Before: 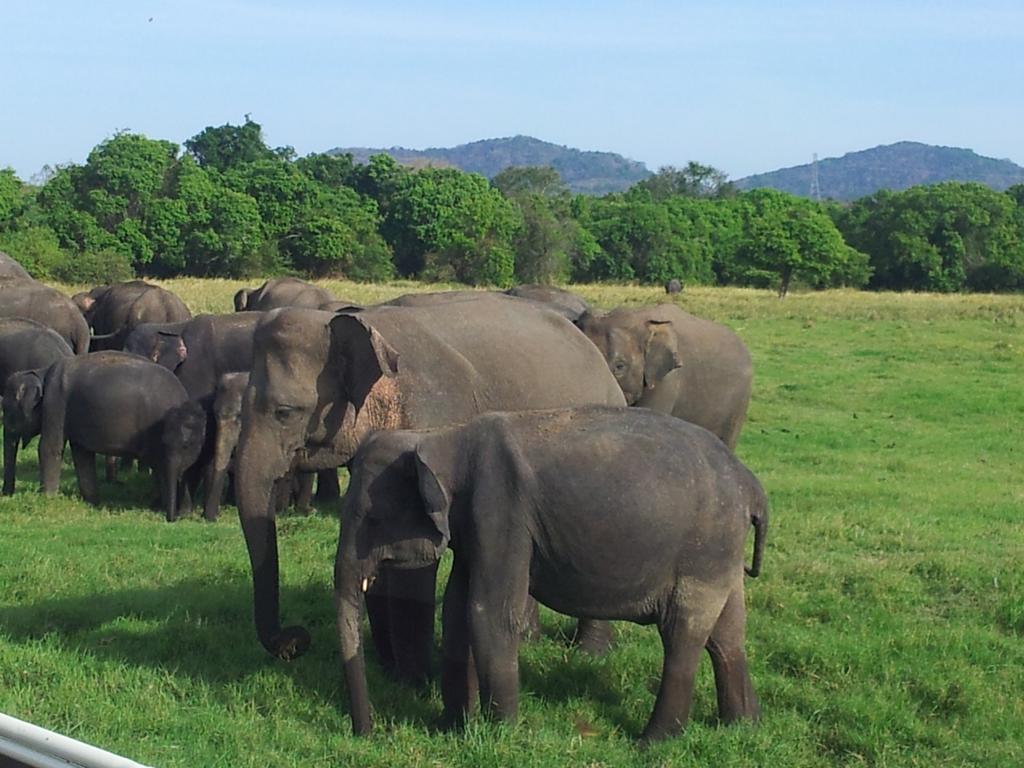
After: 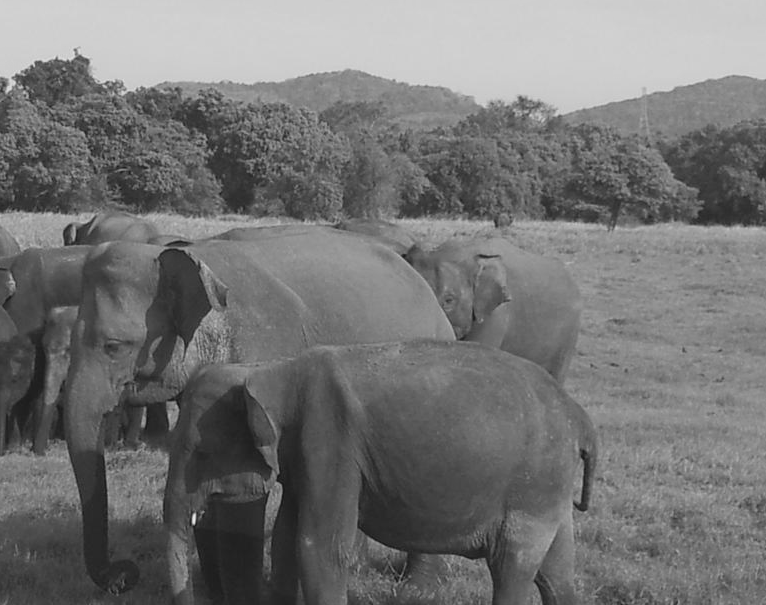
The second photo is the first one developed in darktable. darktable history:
color balance rgb: hue shift 180°, global vibrance 50%, contrast 0.32%
monochrome: a 32, b 64, size 2.3
crop: left 16.768%, top 8.653%, right 8.362%, bottom 12.485%
contrast brightness saturation: contrast -0.1, brightness 0.05, saturation 0.08
